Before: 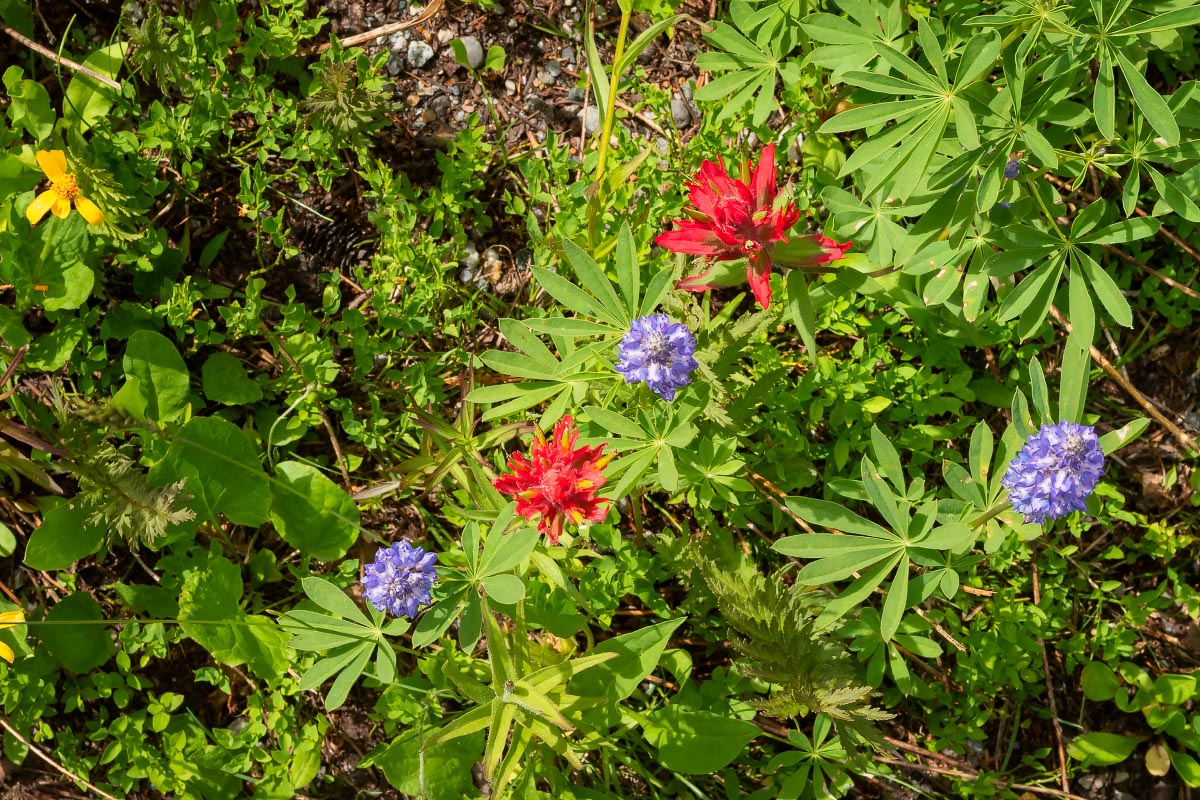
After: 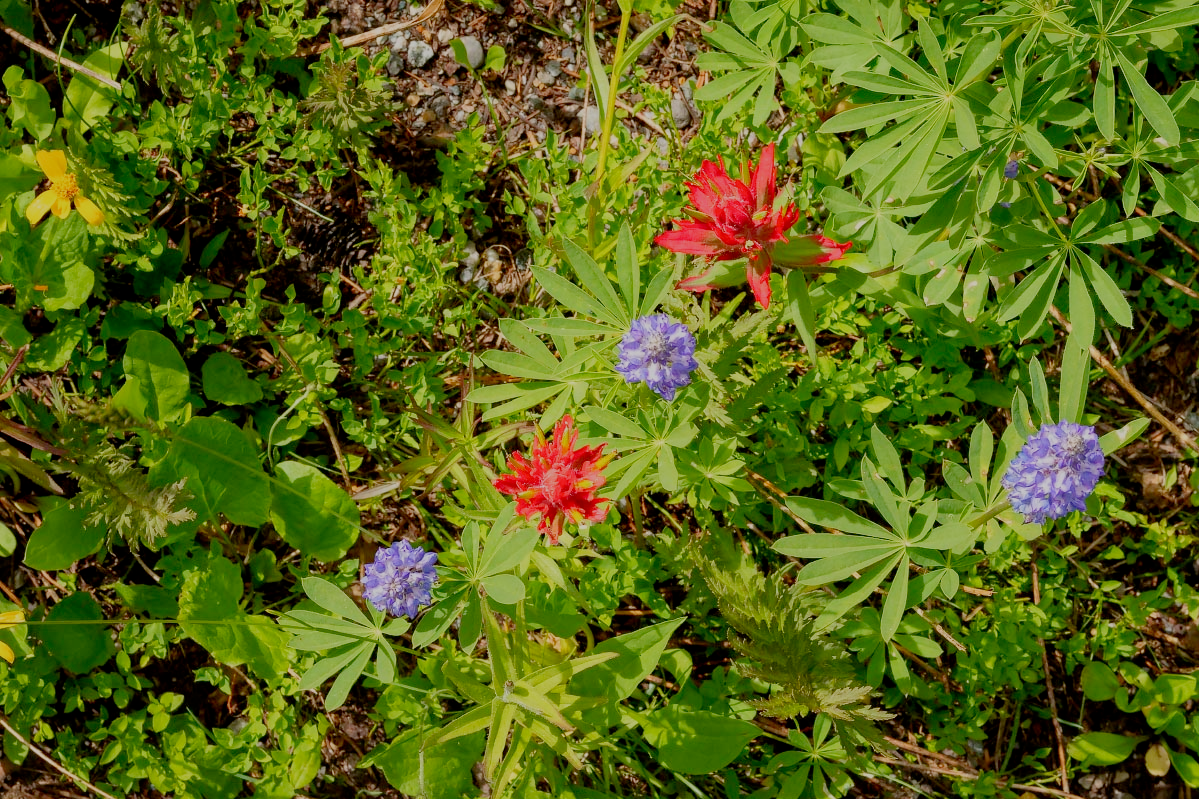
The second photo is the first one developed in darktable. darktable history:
filmic rgb: black relative exposure -8.85 EV, white relative exposure 4.99 EV, target black luminance 0%, hardness 3.79, latitude 66.67%, contrast 0.816, highlights saturation mix 10.14%, shadows ↔ highlights balance 20.06%, preserve chrominance no, color science v5 (2021), iterations of high-quality reconstruction 0, contrast in shadows safe, contrast in highlights safe
crop and rotate: left 0.068%, bottom 0.006%
